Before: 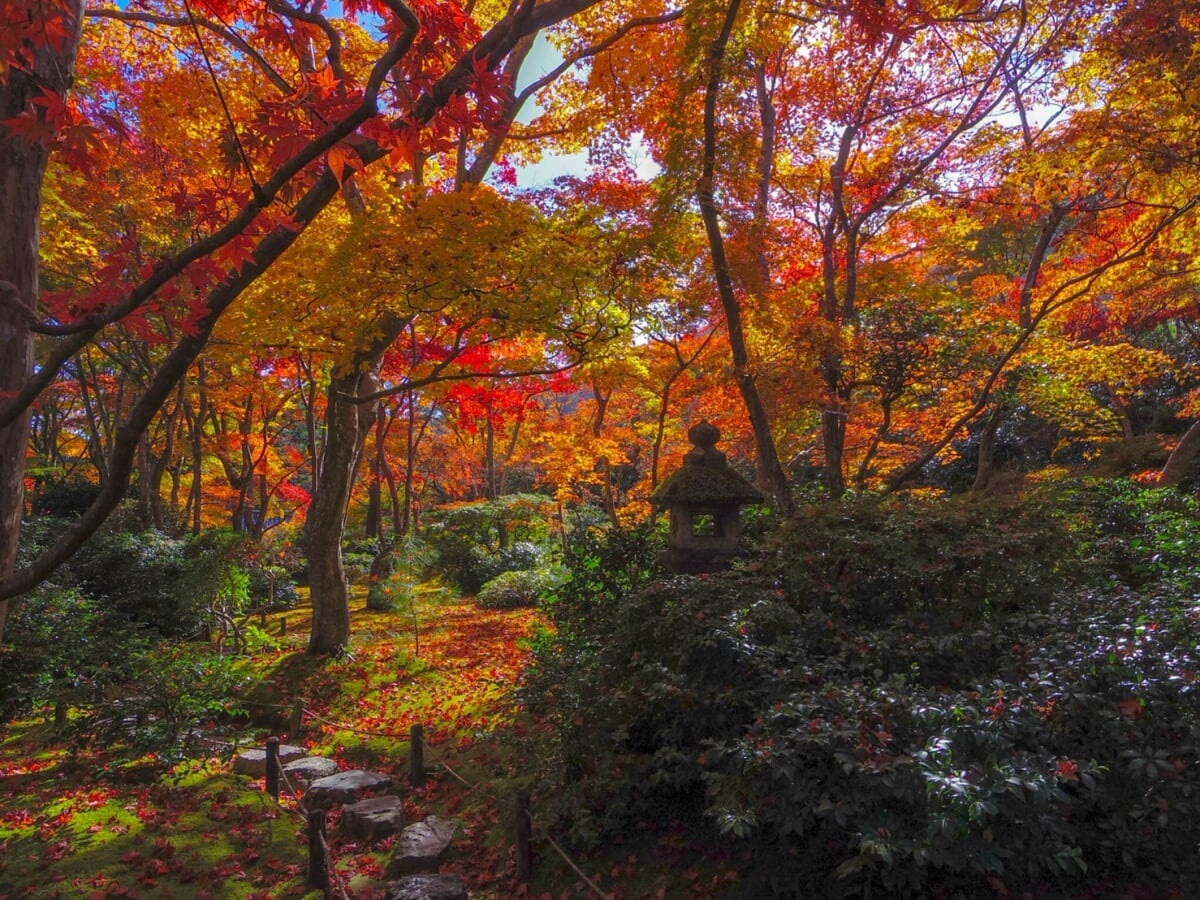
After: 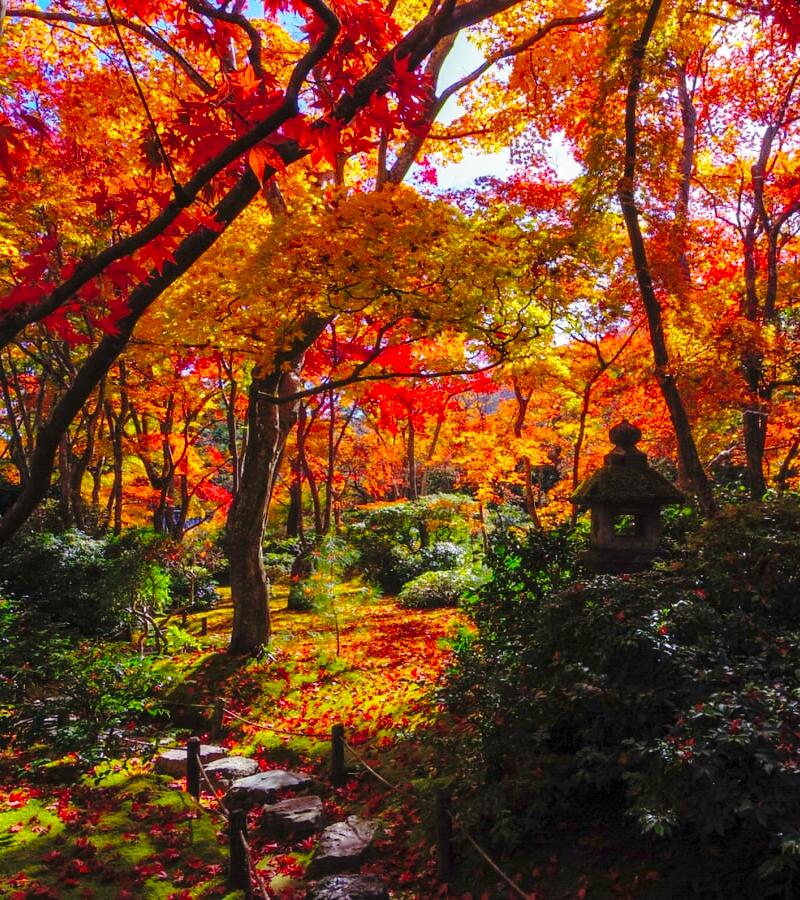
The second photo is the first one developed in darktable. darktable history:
crop and rotate: left 6.617%, right 26.717%
base curve: curves: ch0 [(0, 0) (0.04, 0.03) (0.133, 0.232) (0.448, 0.748) (0.843, 0.968) (1, 1)], preserve colors none
